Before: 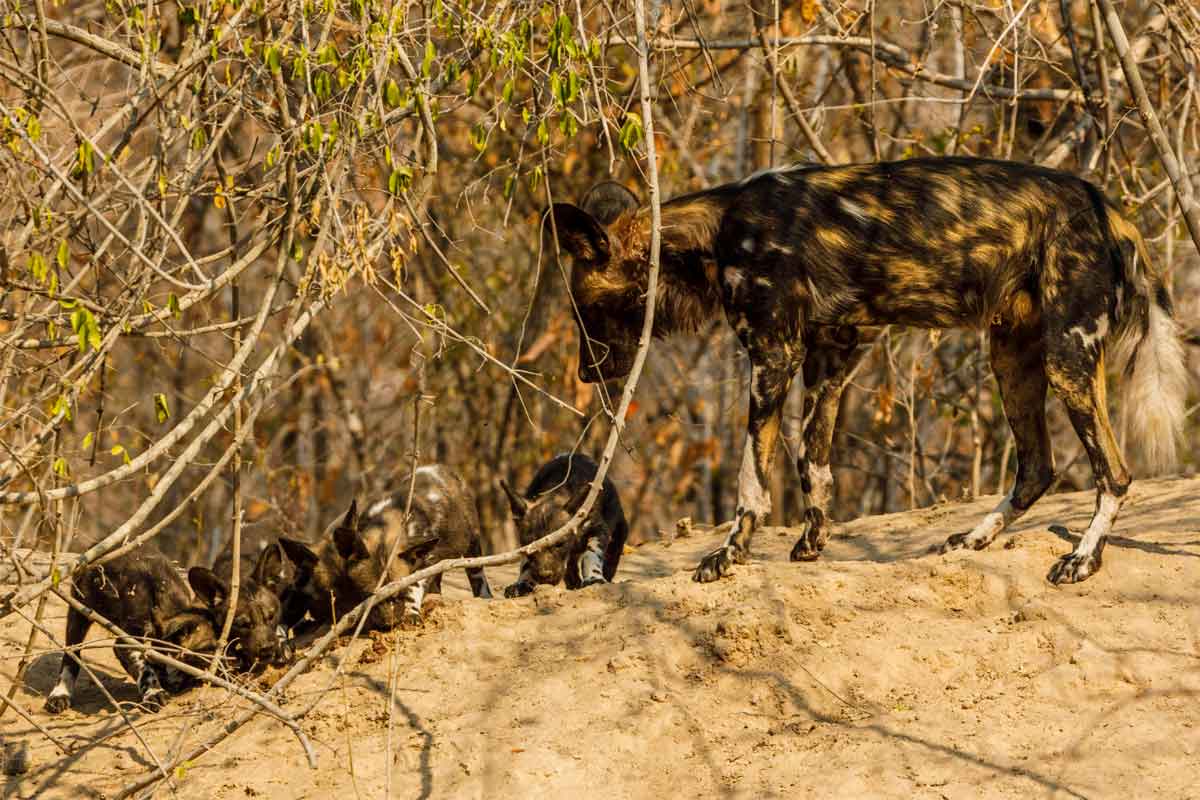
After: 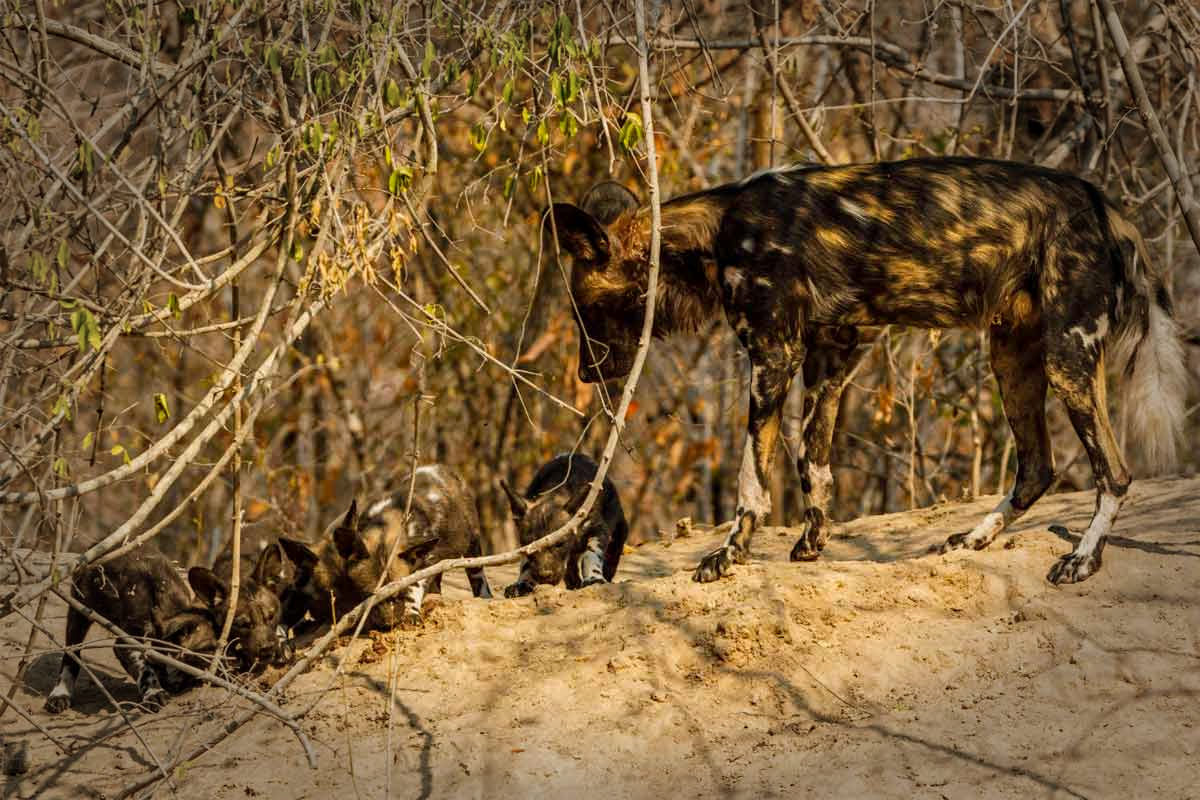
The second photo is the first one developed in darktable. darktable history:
haze removal: compatibility mode true, adaptive false
vignetting: fall-off start 66.7%, fall-off radius 39.74%, brightness -0.576, saturation -0.258, automatic ratio true, width/height ratio 0.671, dithering 16-bit output
